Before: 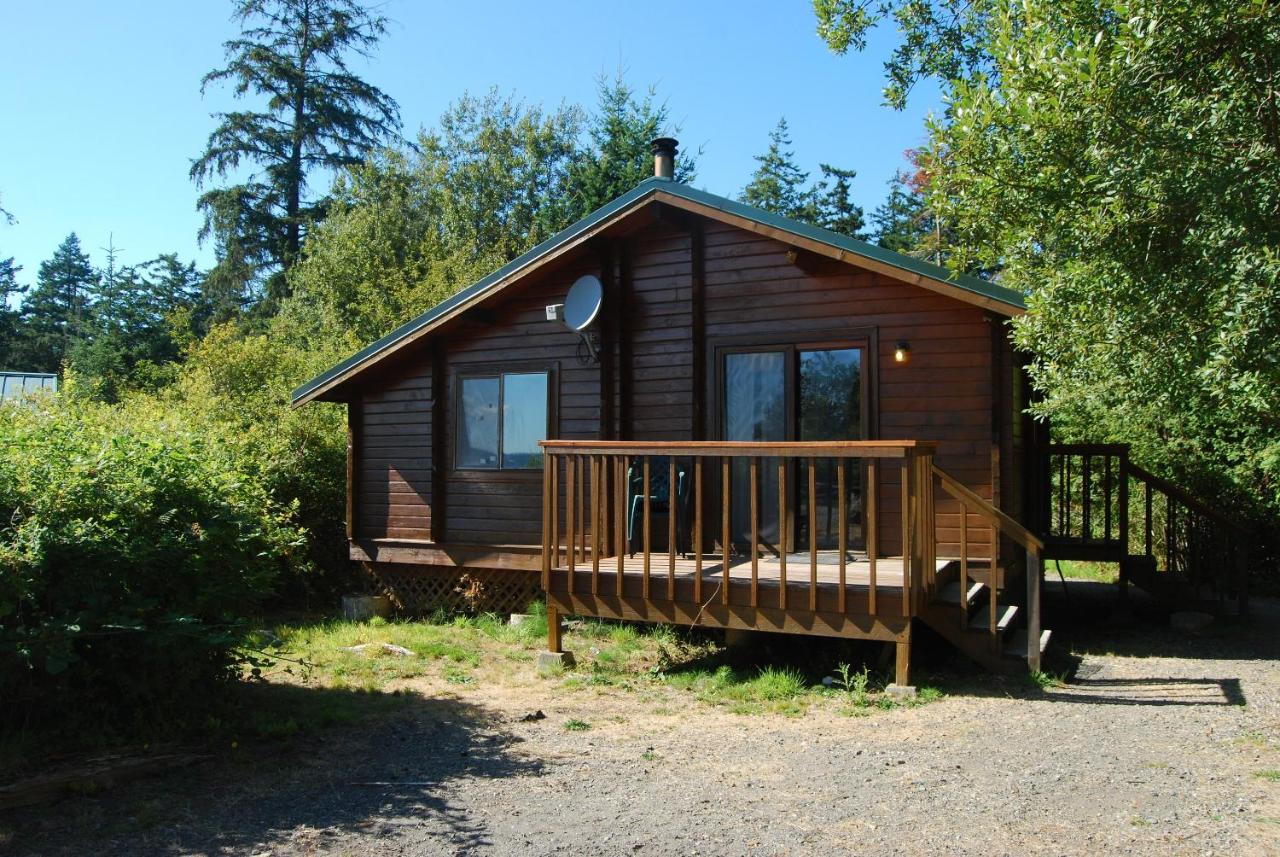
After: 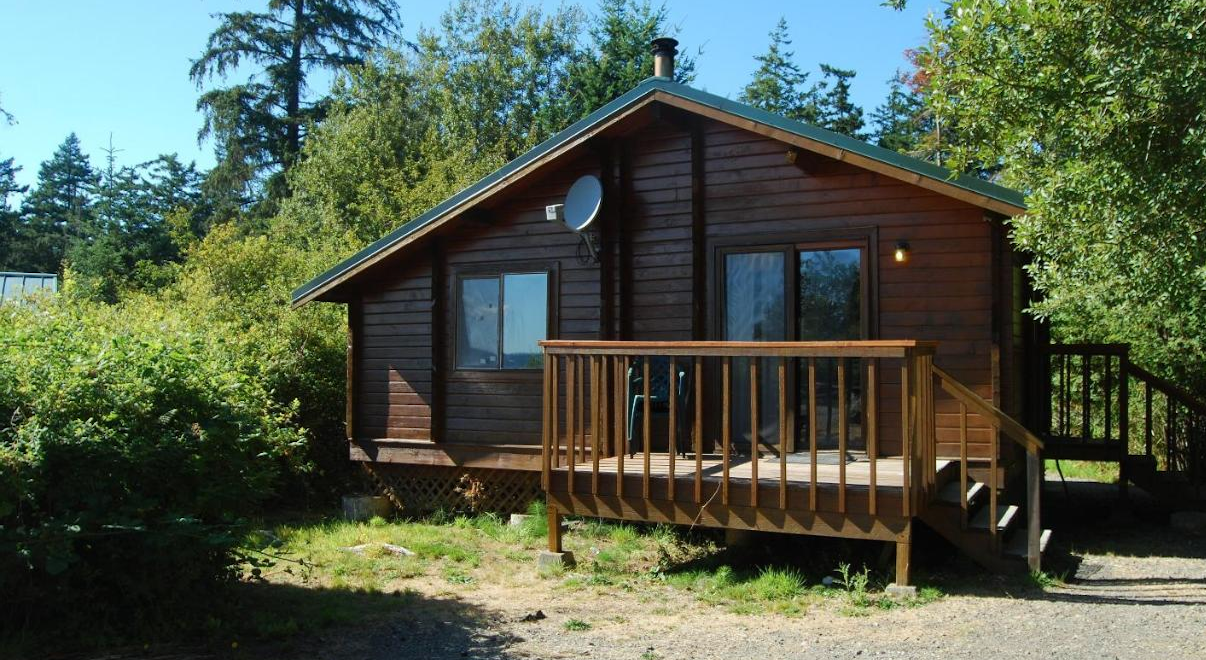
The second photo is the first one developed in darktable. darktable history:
white balance: red 0.978, blue 0.999
crop and rotate: angle 0.03°, top 11.643%, right 5.651%, bottom 11.189%
